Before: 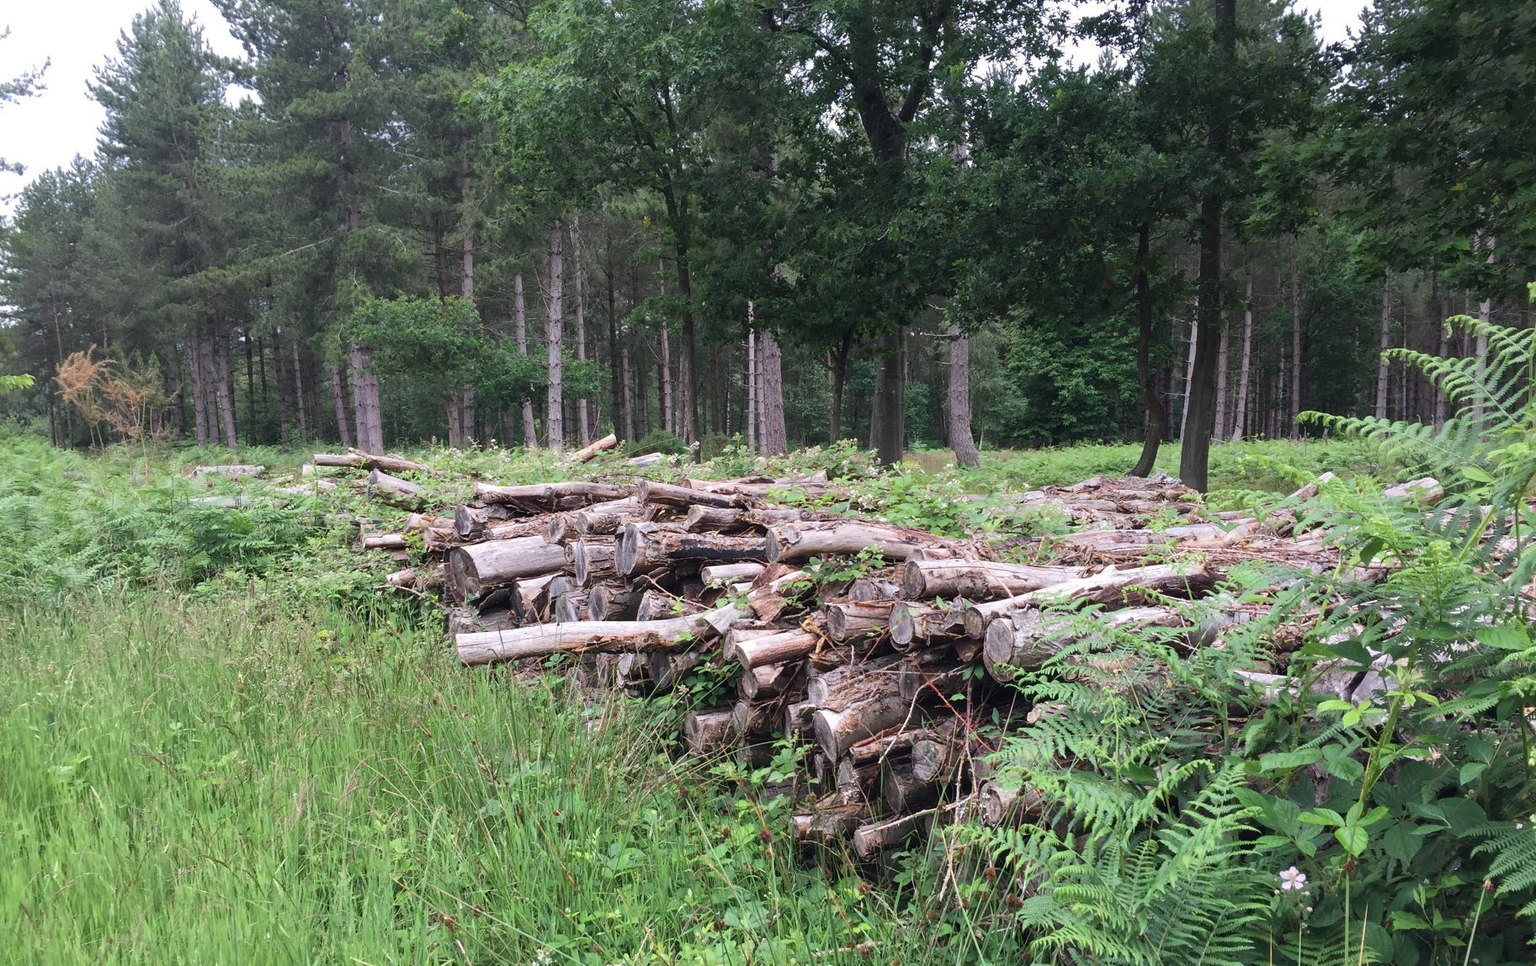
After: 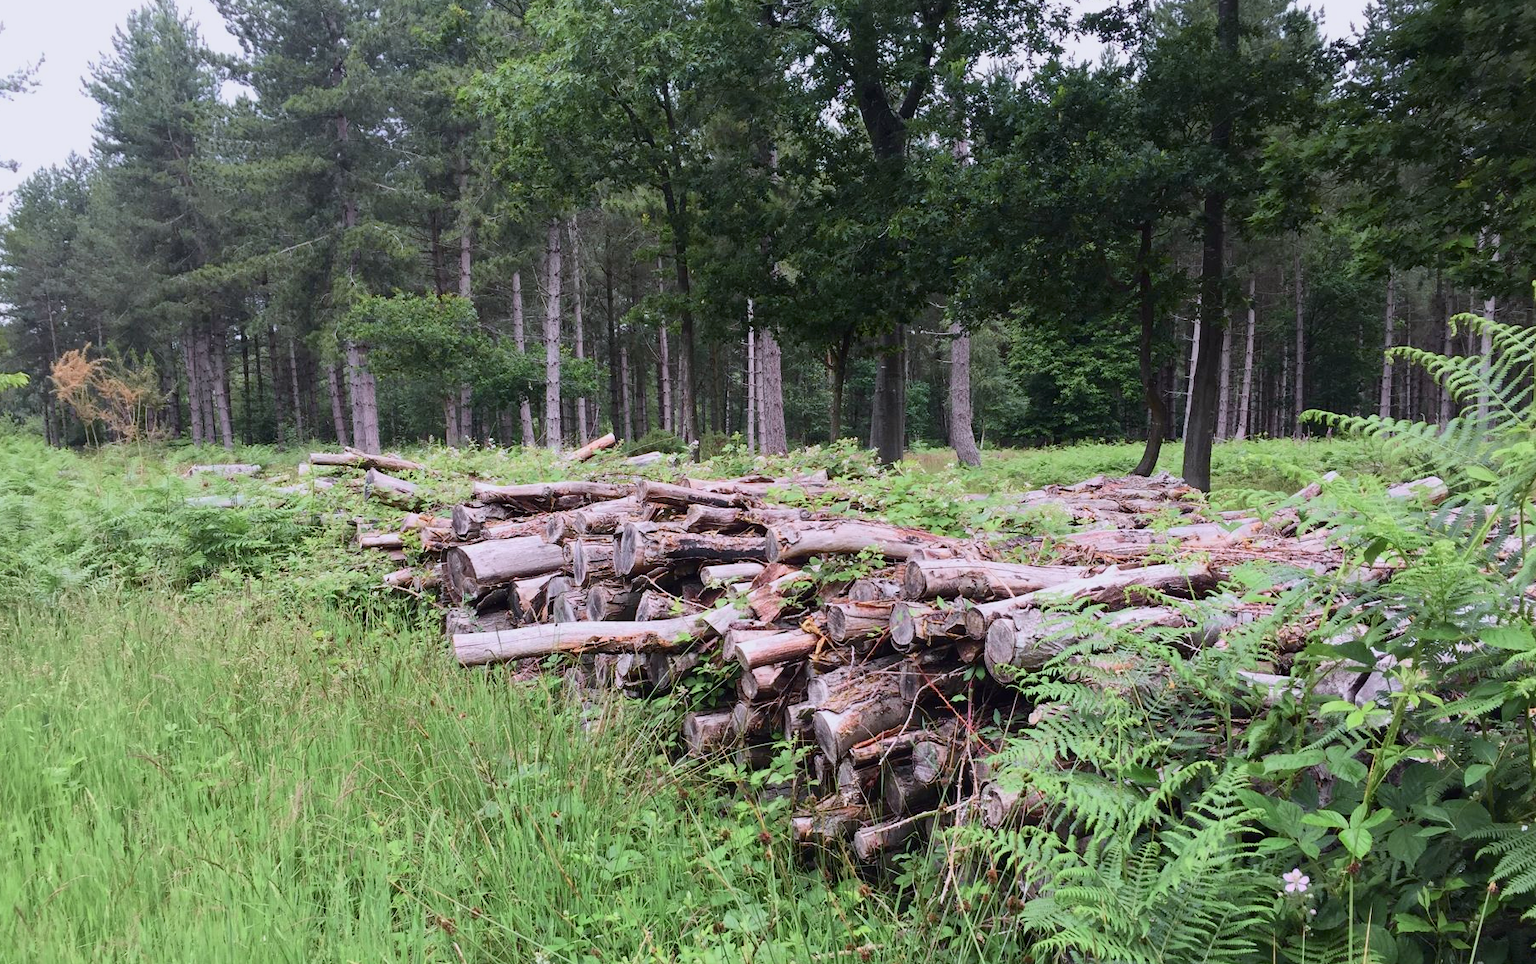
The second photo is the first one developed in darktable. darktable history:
crop: left 0.434%, top 0.485%, right 0.244%, bottom 0.386%
white balance: red 0.984, blue 1.059
tone curve: curves: ch0 [(0, 0) (0.091, 0.066) (0.184, 0.16) (0.491, 0.519) (0.748, 0.765) (1, 0.919)]; ch1 [(0, 0) (0.179, 0.173) (0.322, 0.32) (0.424, 0.424) (0.502, 0.504) (0.56, 0.578) (0.631, 0.675) (0.777, 0.806) (1, 1)]; ch2 [(0, 0) (0.434, 0.447) (0.483, 0.487) (0.547, 0.573) (0.676, 0.673) (1, 1)], color space Lab, independent channels, preserve colors none
